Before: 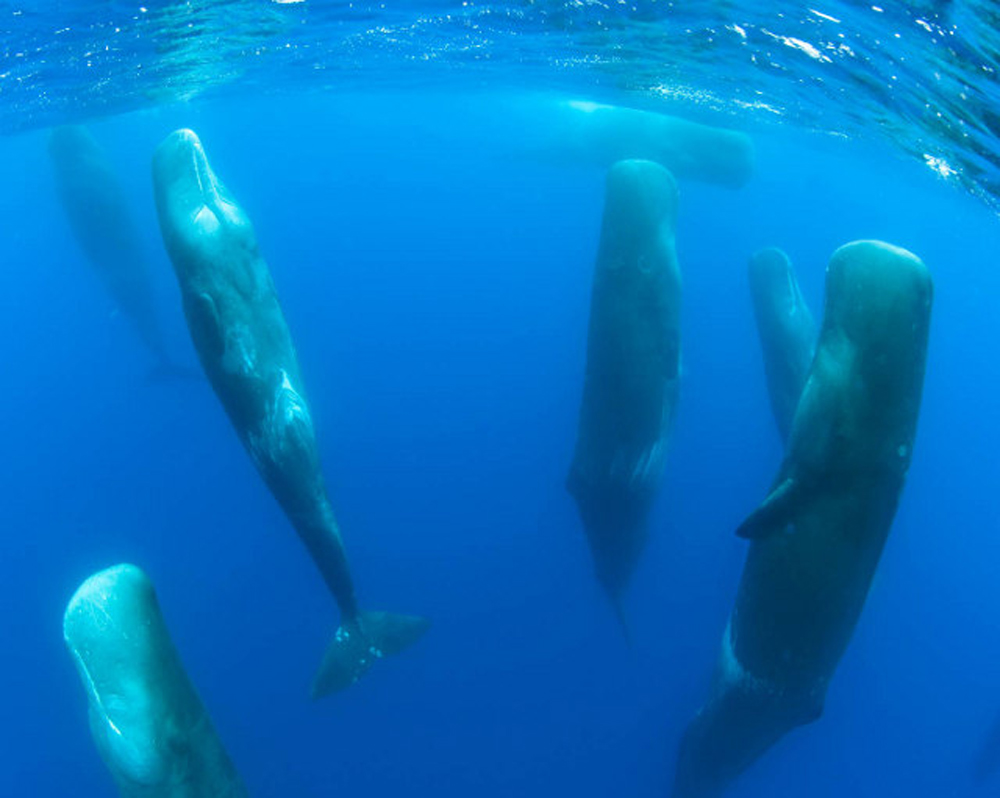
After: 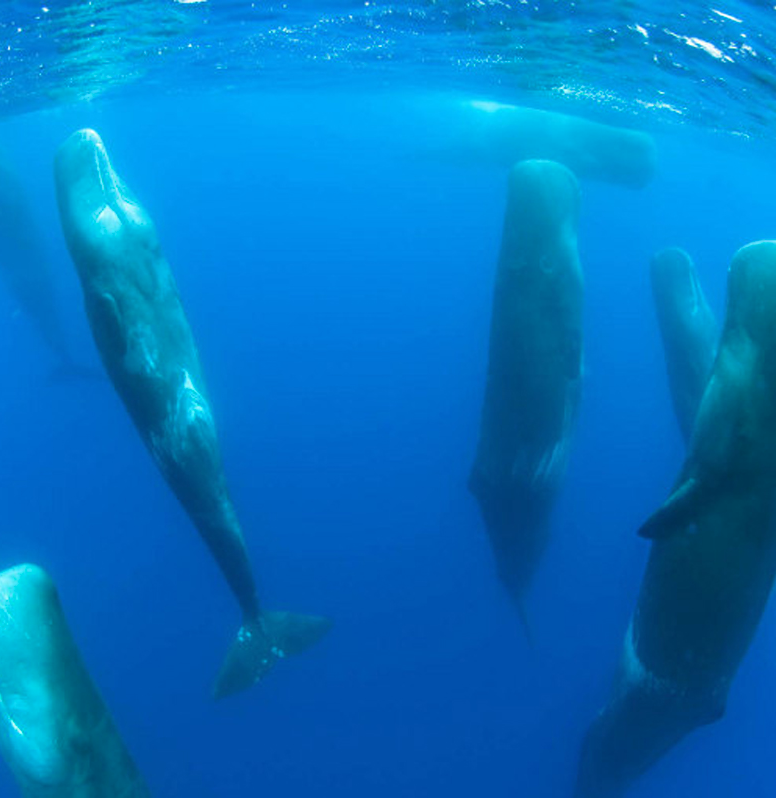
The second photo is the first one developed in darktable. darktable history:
crop: left 9.875%, right 12.493%
velvia: on, module defaults
